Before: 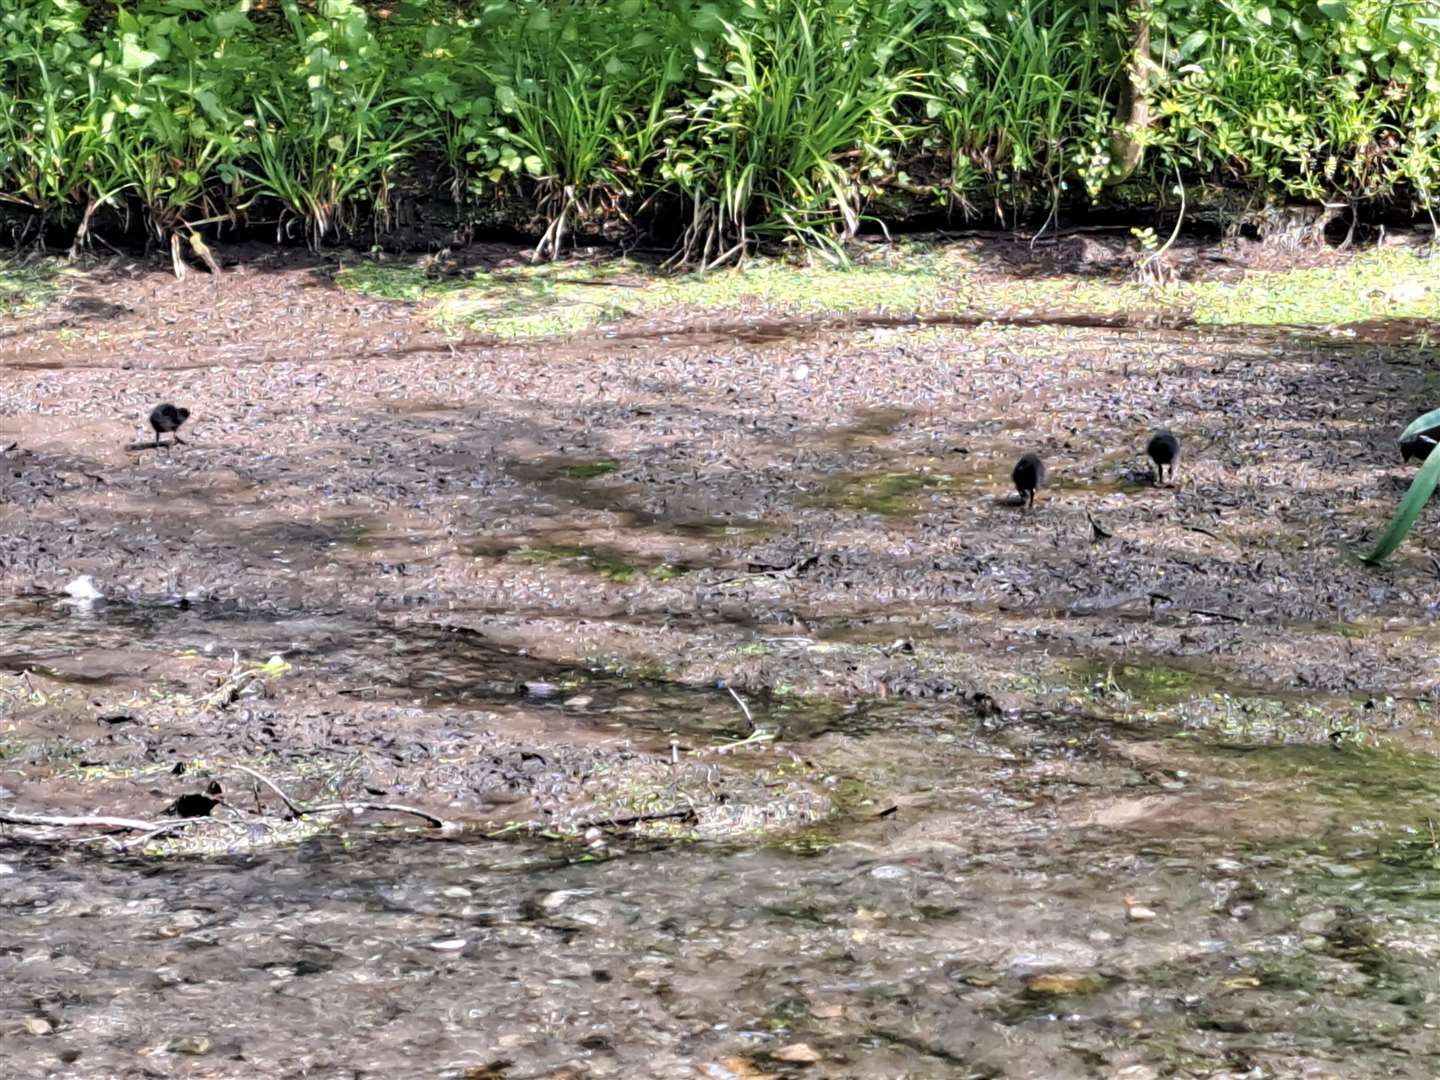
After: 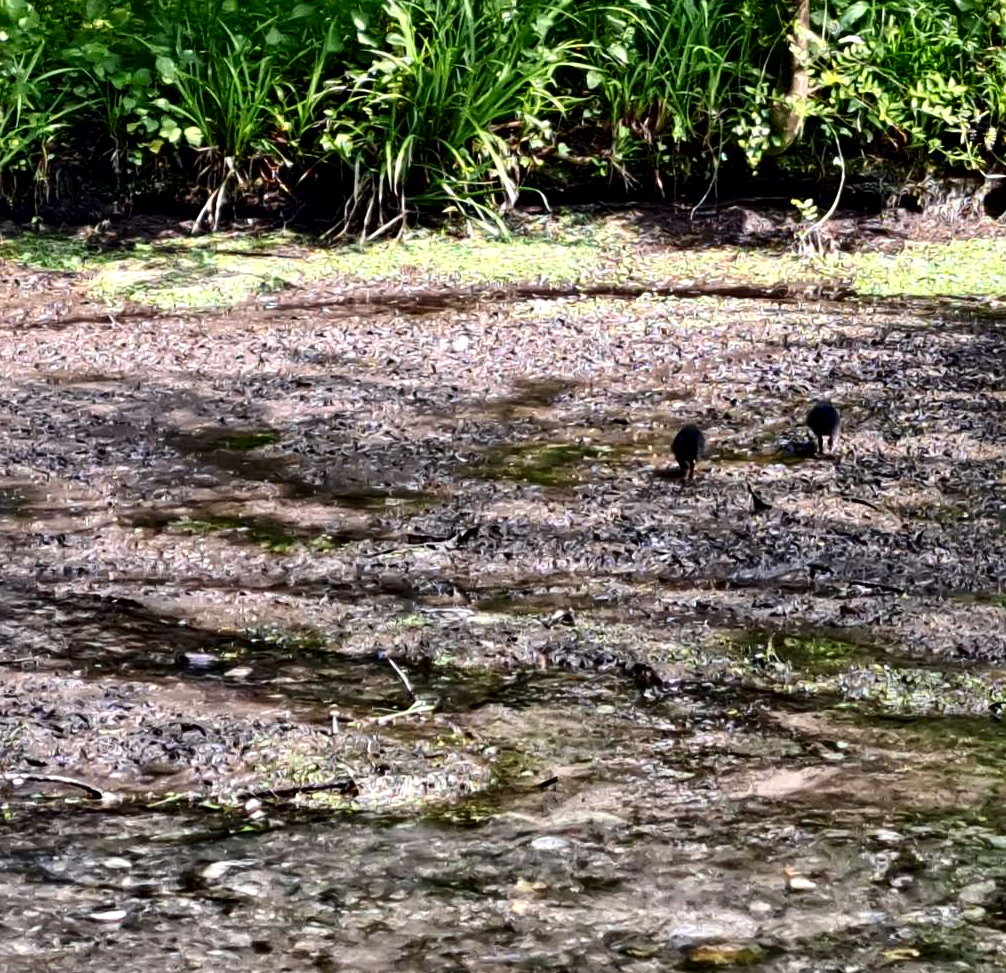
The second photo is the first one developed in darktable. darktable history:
color correction: highlights b* -0.004, saturation 0.985
local contrast: mode bilateral grid, contrast 19, coarseness 50, detail 150%, midtone range 0.2
contrast brightness saturation: contrast 0.192, brightness -0.237, saturation 0.109
crop and rotate: left 23.667%, top 2.741%, right 6.455%, bottom 7.077%
exposure: exposure 0.014 EV, compensate highlight preservation false
